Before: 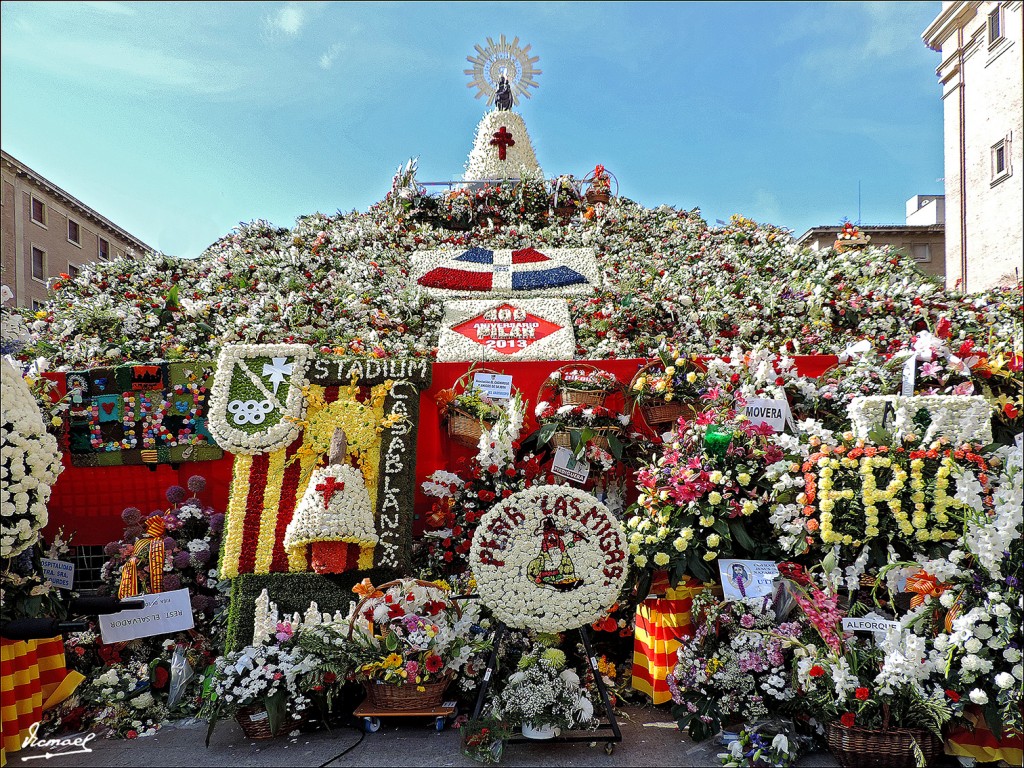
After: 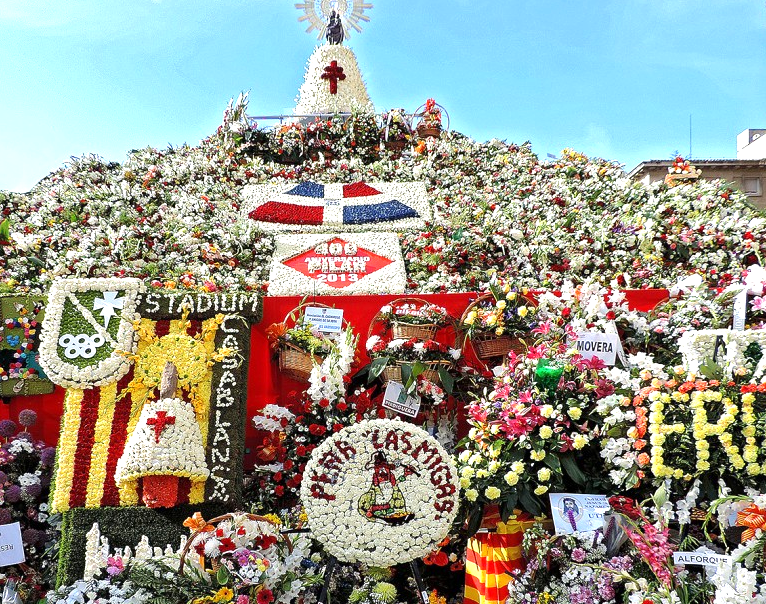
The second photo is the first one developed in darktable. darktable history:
crop: left 16.564%, top 8.705%, right 8.547%, bottom 12.57%
exposure: exposure 0.645 EV, compensate highlight preservation false
